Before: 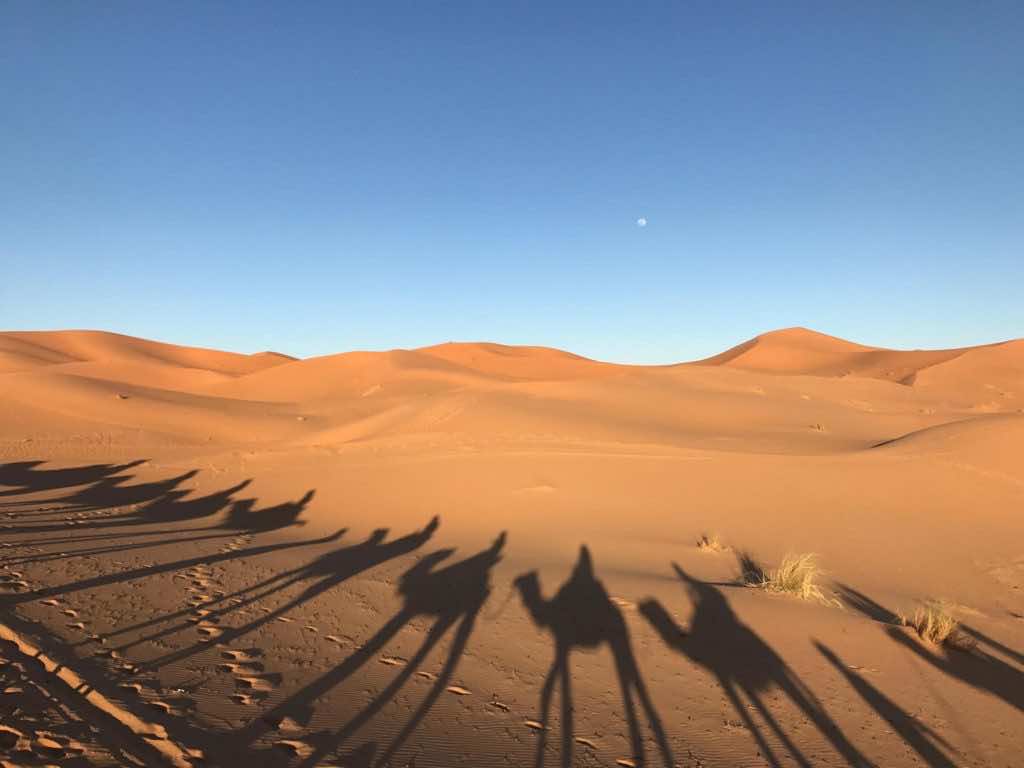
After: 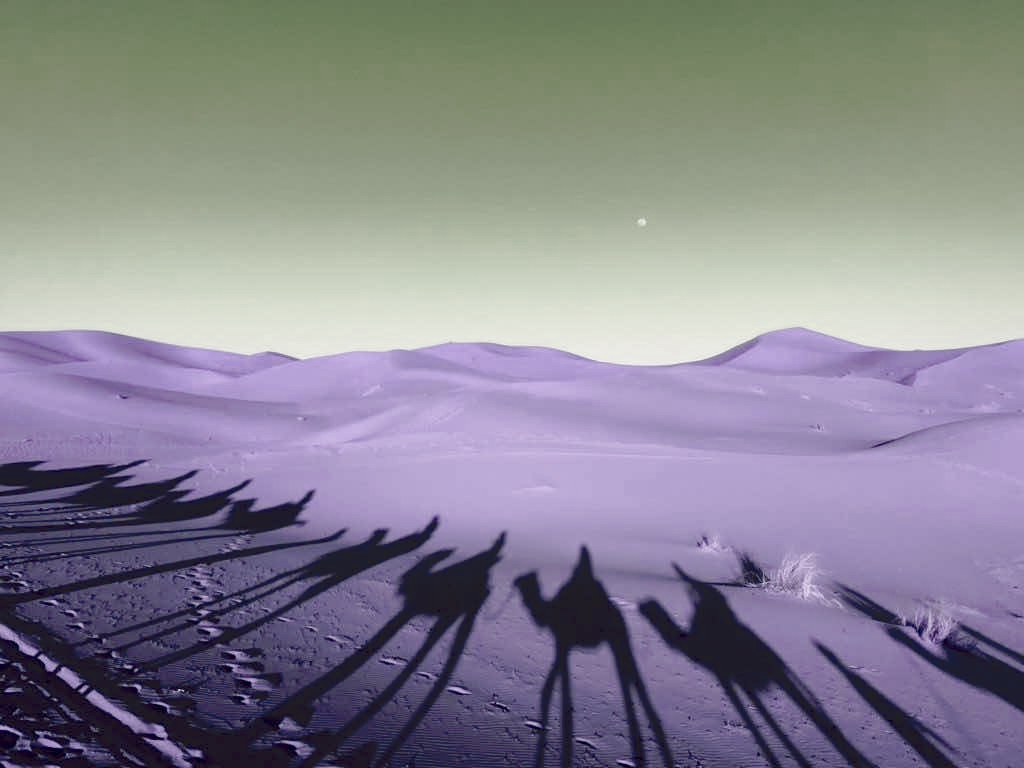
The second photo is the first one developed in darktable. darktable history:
tone curve: curves: ch0 [(0, 0) (0.003, 0.004) (0.011, 0.005) (0.025, 0.014) (0.044, 0.037) (0.069, 0.059) (0.1, 0.096) (0.136, 0.116) (0.177, 0.133) (0.224, 0.177) (0.277, 0.255) (0.335, 0.319) (0.399, 0.385) (0.468, 0.457) (0.543, 0.545) (0.623, 0.621) (0.709, 0.705) (0.801, 0.801) (0.898, 0.901) (1, 1)], preserve colors none
color look up table: target L [93.03, 92.57, 92.48, 79.72, 60.66, 62.6, 52.45, 64.97, 52, 60.18, 49.66, 14.53, 26.92, 200.8, 85.37, 78.08, 67.01, 77.44, 61.49, 71.3, 56.89, 33.81, 46.95, 40.05, 46.4, 15.6, 29.7, 19.07, 6.698, 84.46, 78.53, 65.77, 60.37, 66.9, 52.12, 51.25, 47.43, 29.85, 40.93, 40.02, 30.03, 15.47, 16.99, 8.463, 81.37, 86.47, 75.02, 66.91, 51.06], target a [3.635, -0.519, 11.43, -0.002, 19.46, 3.458, 16.21, 9.366, 7.049, -1.023, 2.981, 29.17, 0.192, 0, 8.913, 2.796, 19.26, 10.12, 14.79, 0.946, 8.677, 29.81, 5.738, 17.59, 7.336, 35.76, 7.758, 21, 13.56, -5.484, -2.75, -7.747, -2.242, -7.299, -2.417, -15.23, -9.963, -14.08, -6.481, -1.935, -11.31, -17.48, -29.32, -12.16, -4.482, -7.752, -0.811, -6.752, -5.298], target b [-1.516, 4.126, -7.714, 9.962, -4.32, 18.12, 9.249, -4.239, 4.692, 18.52, -0.569, 8.242, 20.57, -0.001, -8.147, -5.774, -28.95, -11.33, -26.7, -19.35, -32.37, -48.31, -16.6, -51.68, -6.067, -48.52, -11.54, -30.07, -30.85, 3.989, -0.891, 0.734, -3.559, -2.69, -16.78, 27.25, 5.041, 5.661, -0.71, 0.032, 10.94, -7.646, 23.04, 7.326, 19.92, 18.13, 4.817, 12.45, 18.12], num patches 49
